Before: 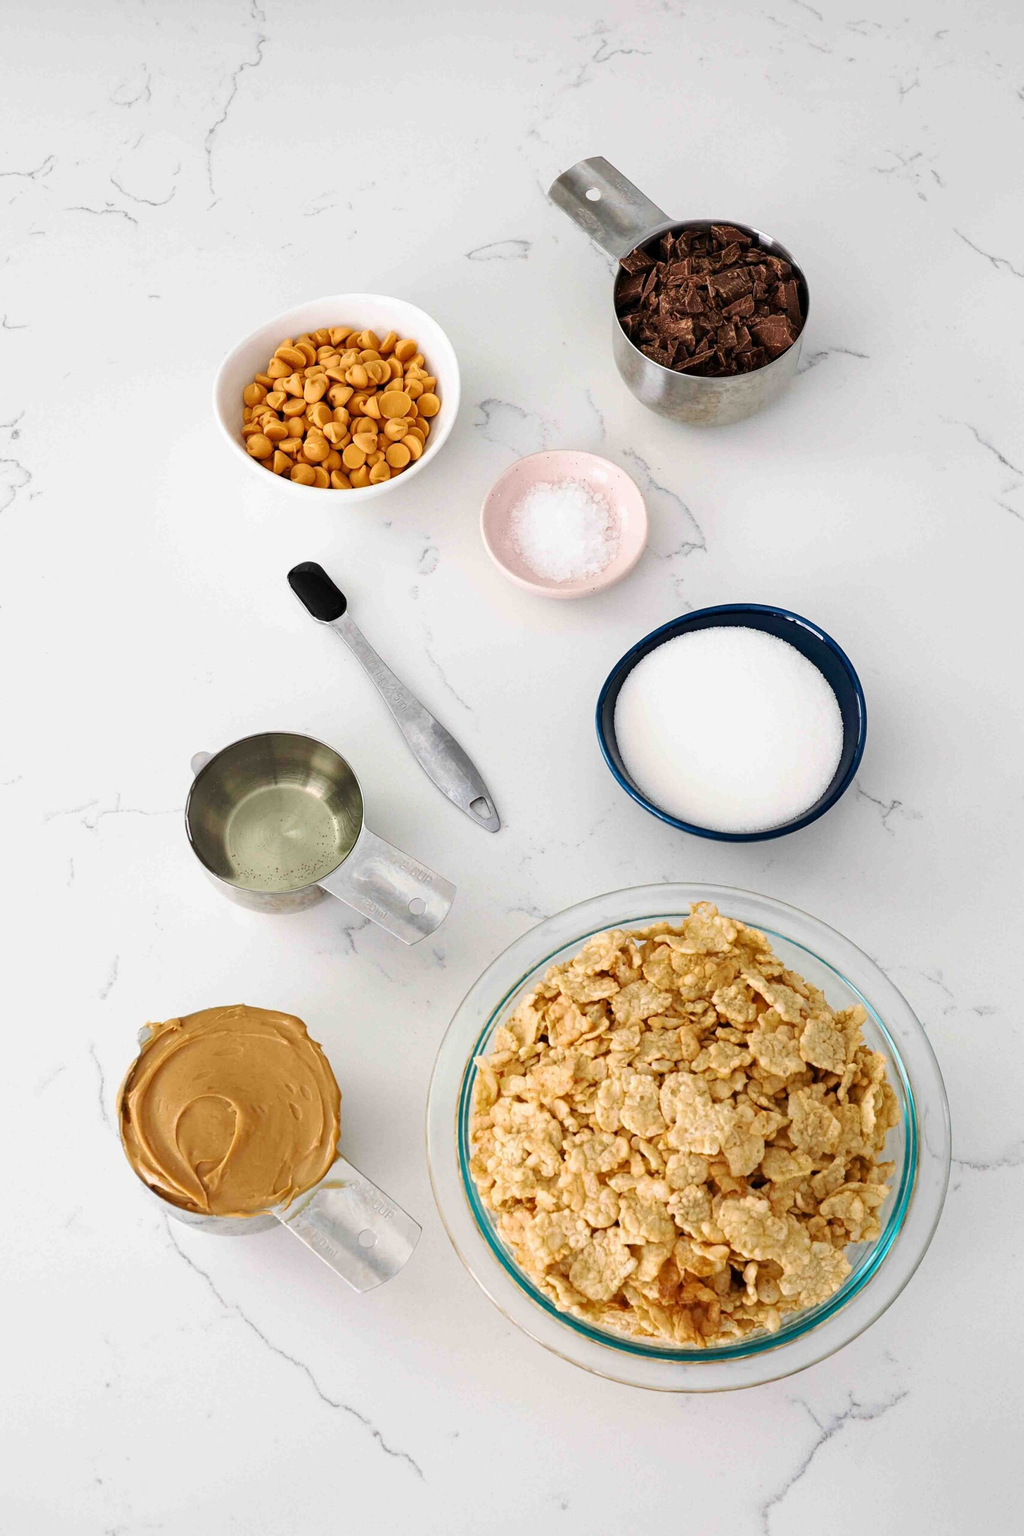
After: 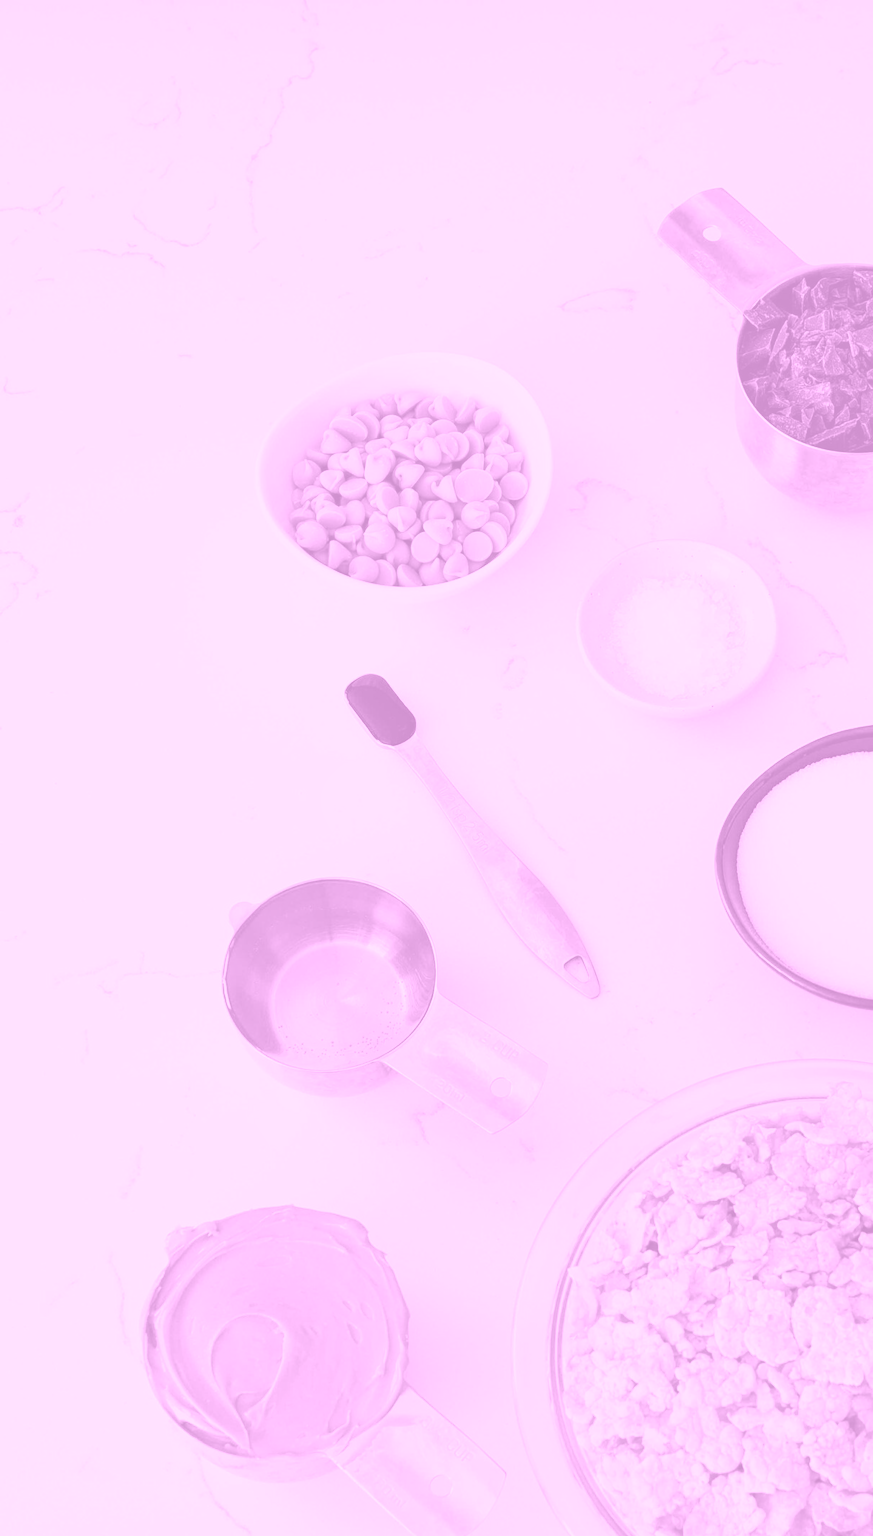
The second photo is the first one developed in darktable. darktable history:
colorize: hue 331.2°, saturation 75%, source mix 30.28%, lightness 70.52%, version 1
local contrast: highlights 100%, shadows 100%, detail 120%, midtone range 0.2
crop: right 28.885%, bottom 16.626%
